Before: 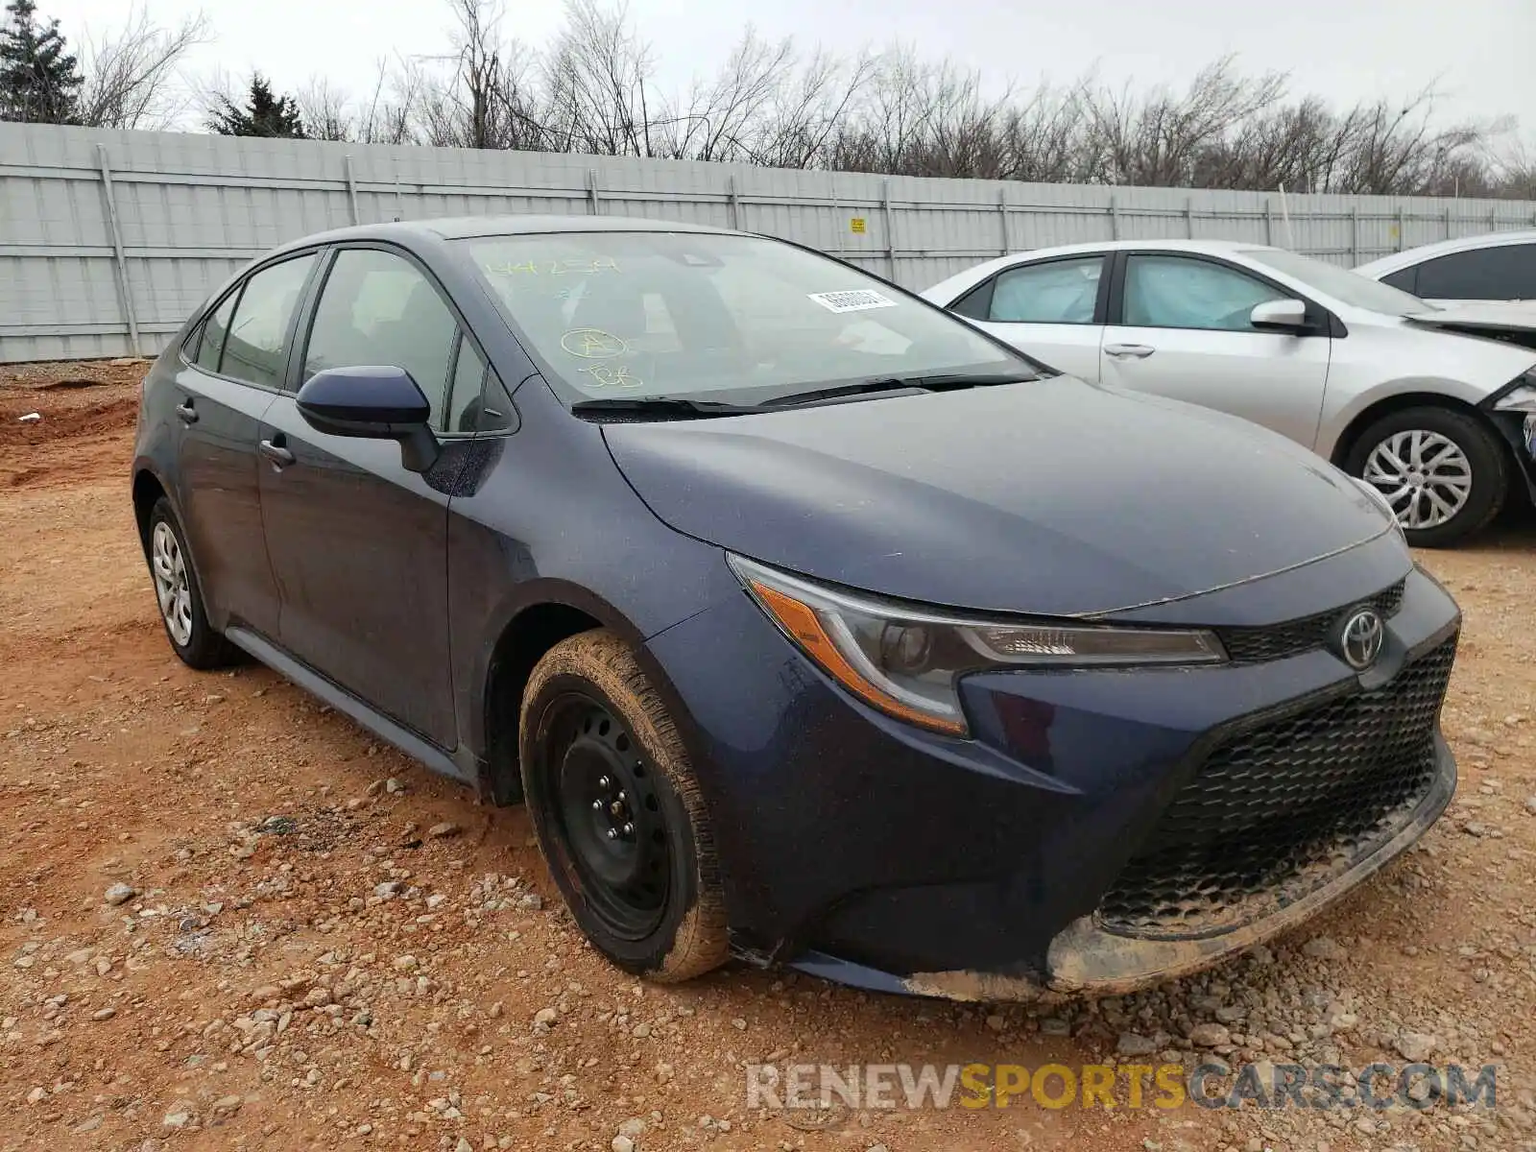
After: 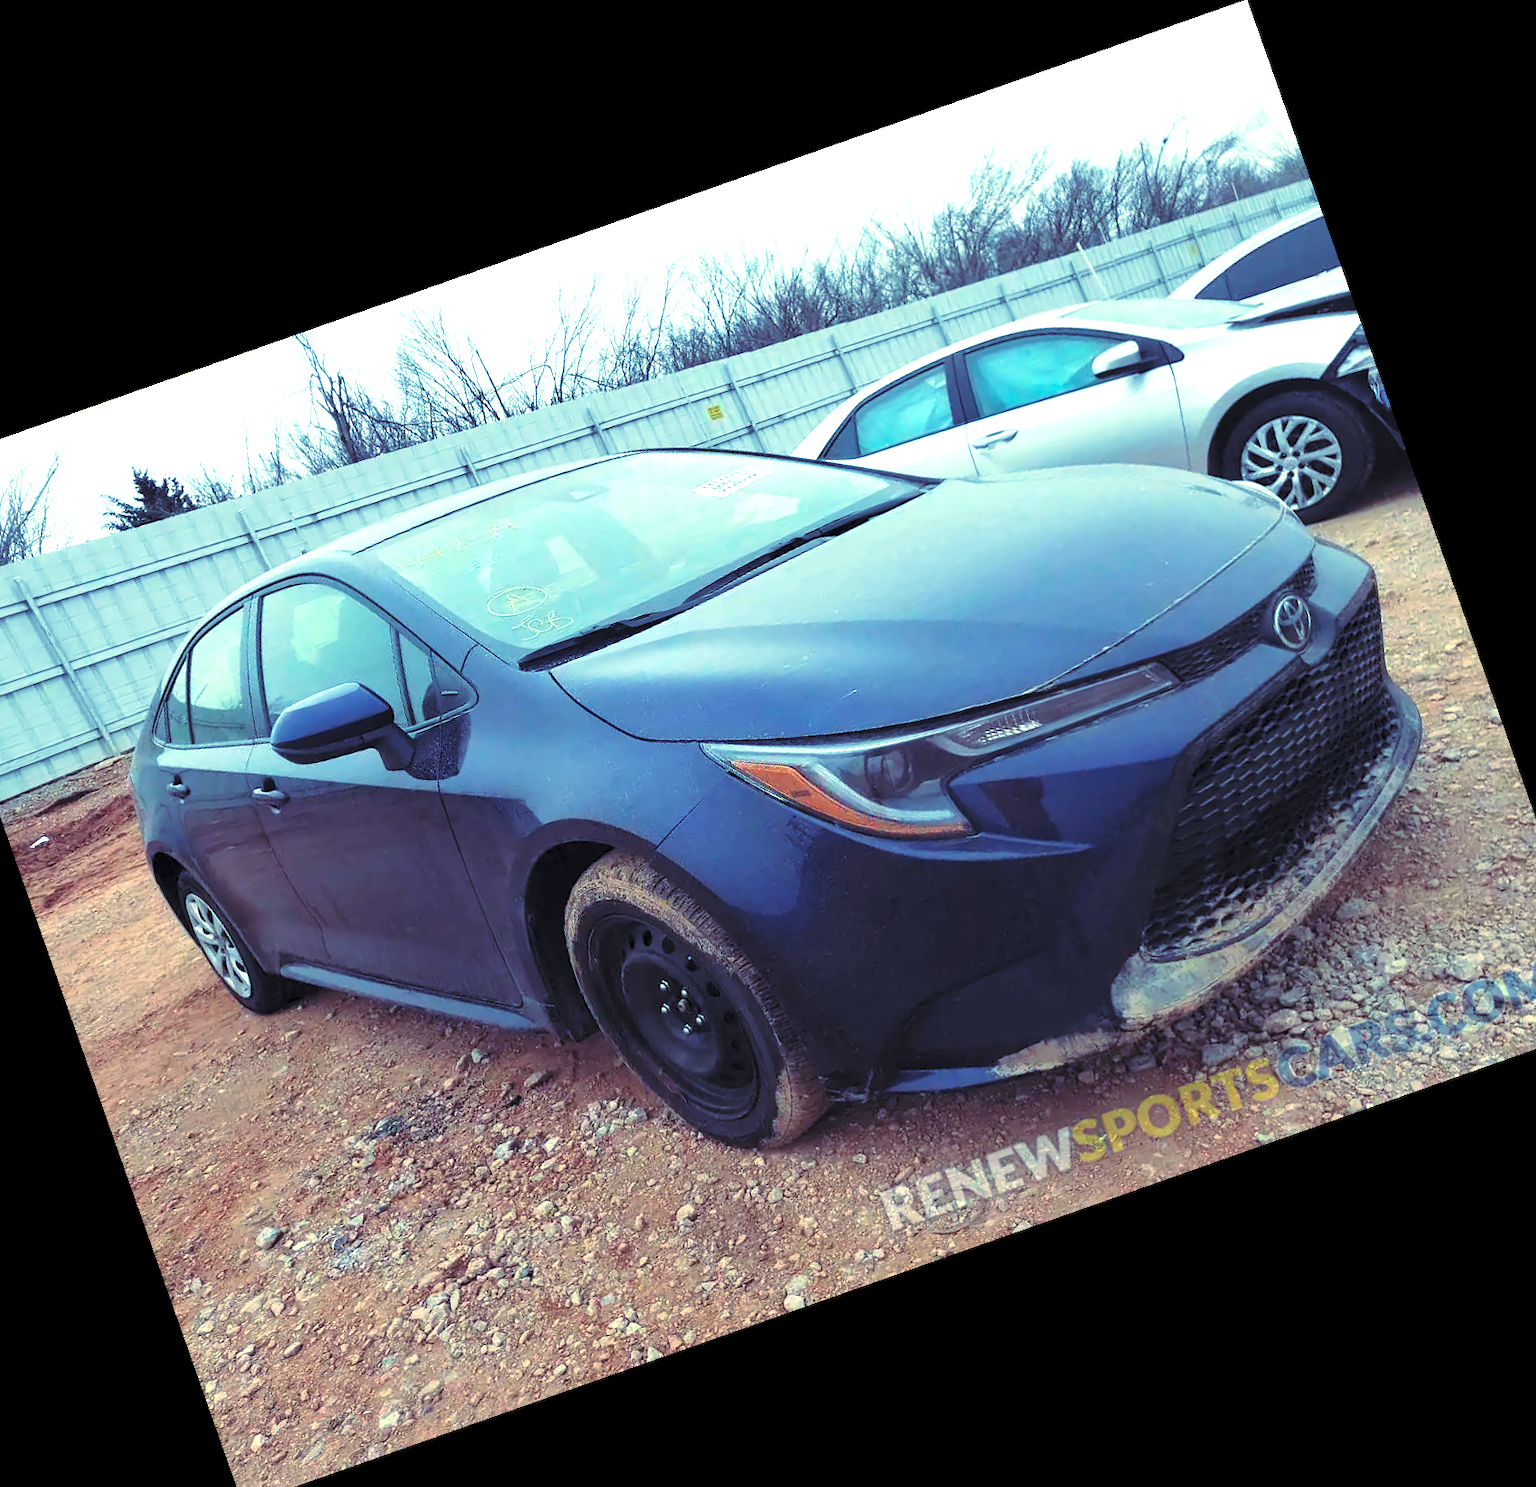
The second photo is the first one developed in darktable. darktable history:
exposure: black level correction 0, exposure 0.7 EV, compensate exposure bias true, compensate highlight preservation false
contrast brightness saturation: contrast 0.07, brightness -0.13, saturation 0.06
crop and rotate: angle 19.43°, left 6.812%, right 4.125%, bottom 1.087%
rgb curve: curves: ch0 [(0, 0.186) (0.314, 0.284) (0.576, 0.466) (0.805, 0.691) (0.936, 0.886)]; ch1 [(0, 0.186) (0.314, 0.284) (0.581, 0.534) (0.771, 0.746) (0.936, 0.958)]; ch2 [(0, 0.216) (0.275, 0.39) (1, 1)], mode RGB, independent channels, compensate middle gray true, preserve colors none
rgb levels: levels [[0.027, 0.429, 0.996], [0, 0.5, 1], [0, 0.5, 1]]
